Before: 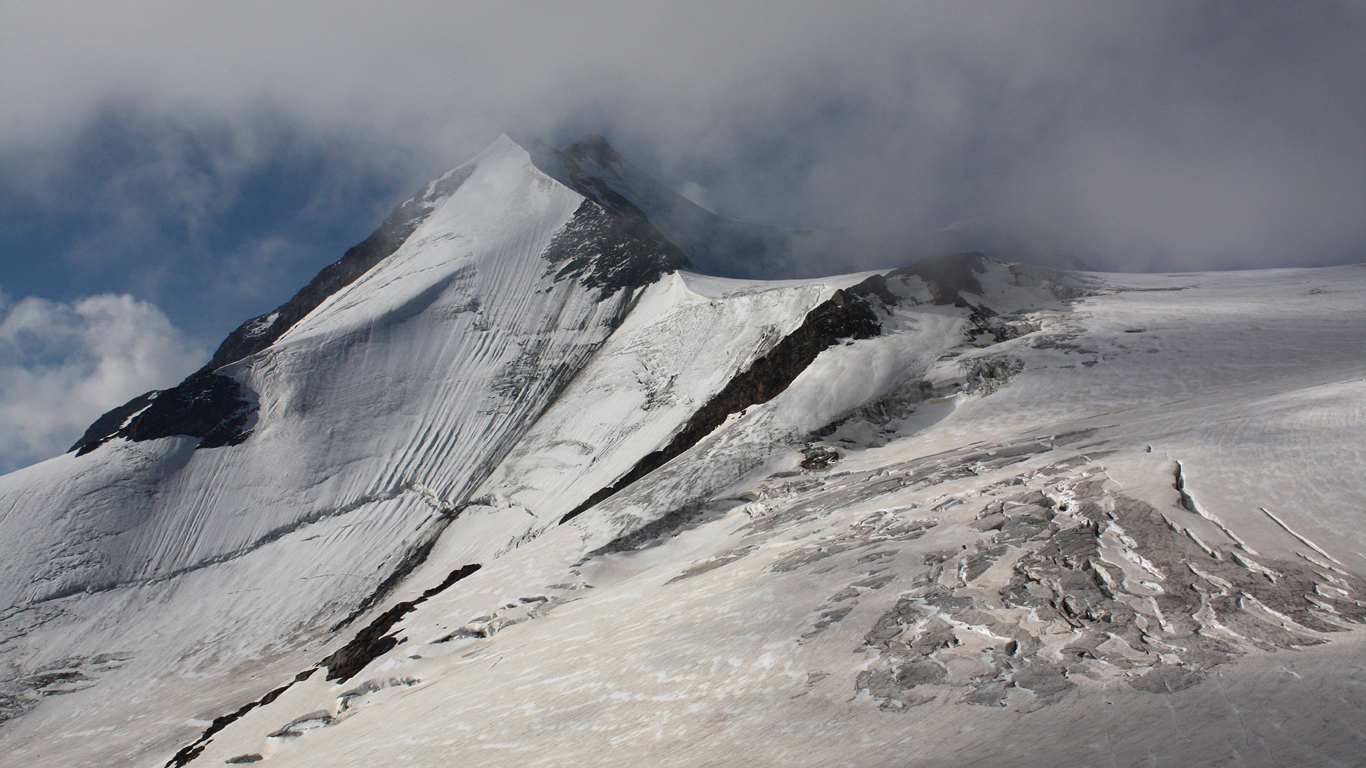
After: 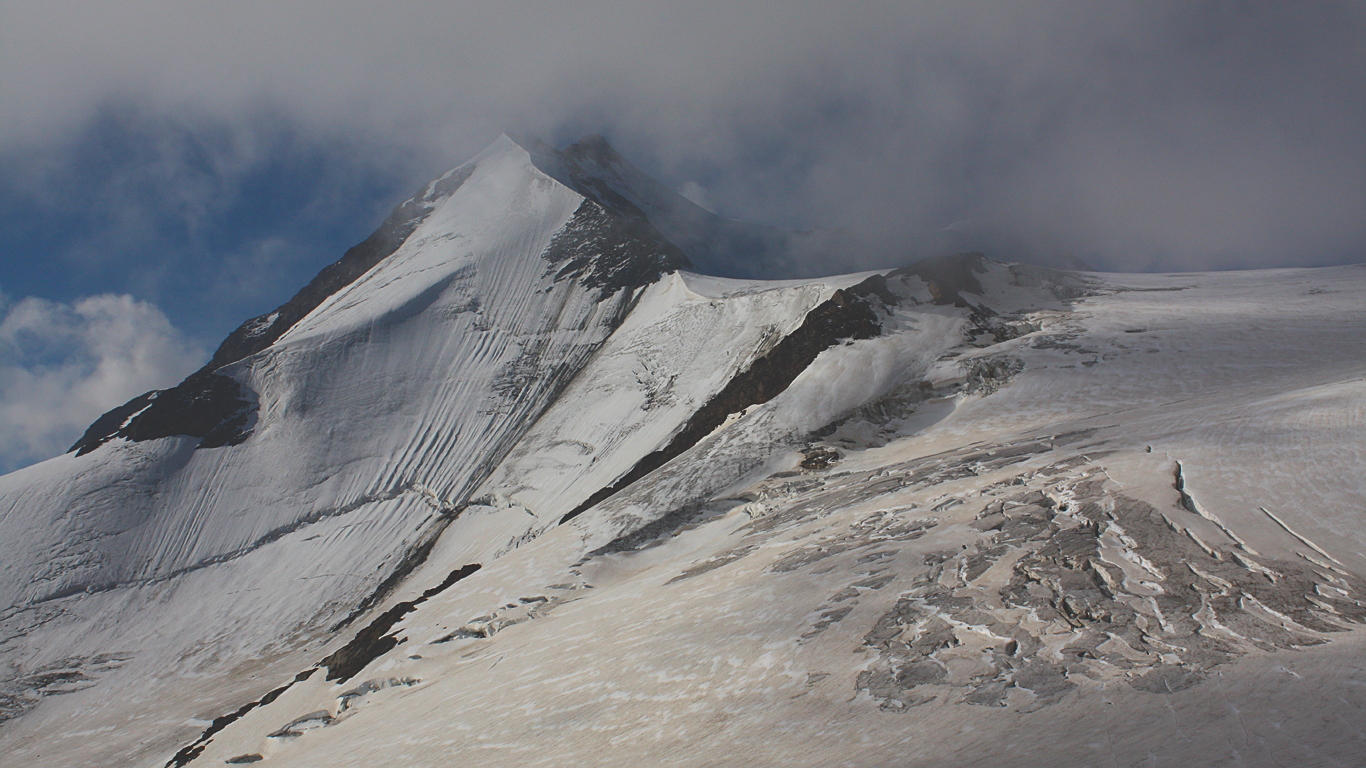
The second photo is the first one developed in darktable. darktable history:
tone equalizer: on, module defaults
color balance rgb: linear chroma grading › global chroma 15%, perceptual saturation grading › global saturation 30%
exposure: black level correction -0.036, exposure -0.497 EV, compensate highlight preservation false
sharpen: amount 0.2
